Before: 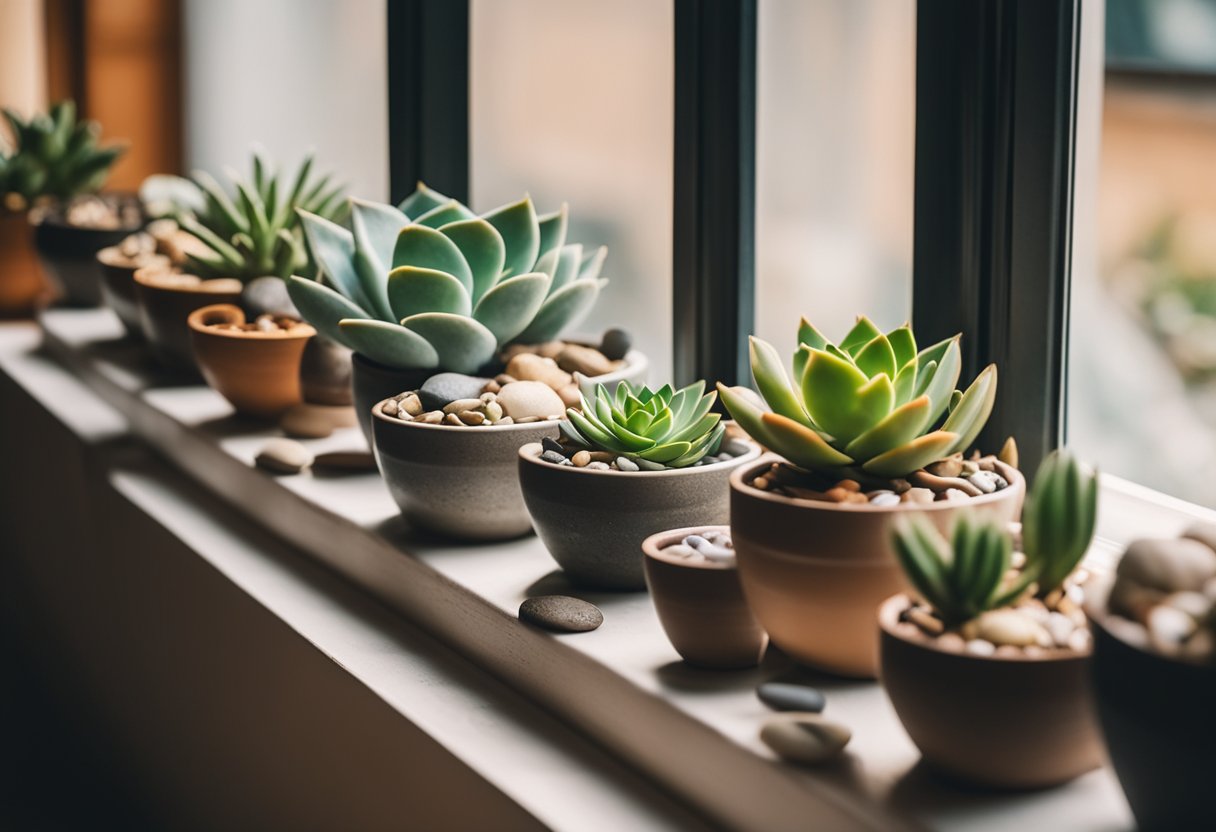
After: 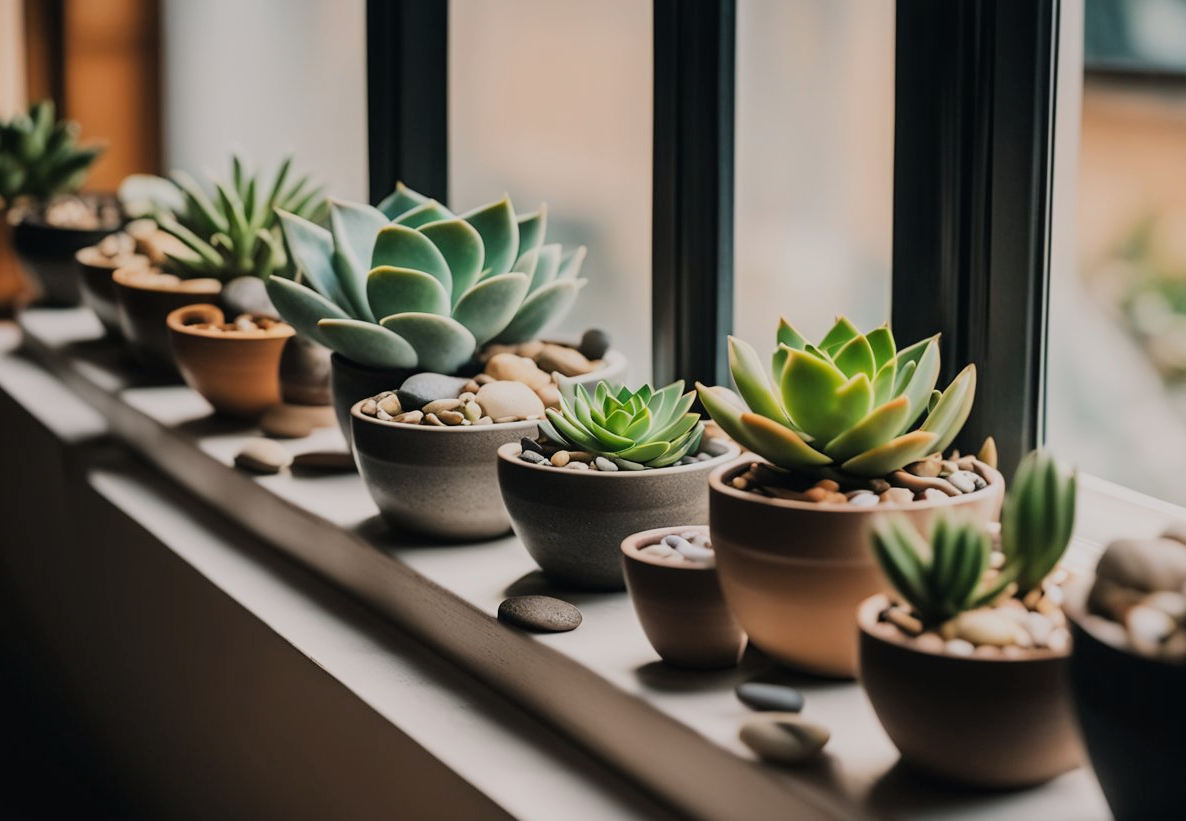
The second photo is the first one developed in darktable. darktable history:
crop and rotate: left 1.774%, right 0.633%, bottom 1.28%
filmic rgb: black relative exposure -8.42 EV, white relative exposure 4.68 EV, hardness 3.82, color science v6 (2022)
